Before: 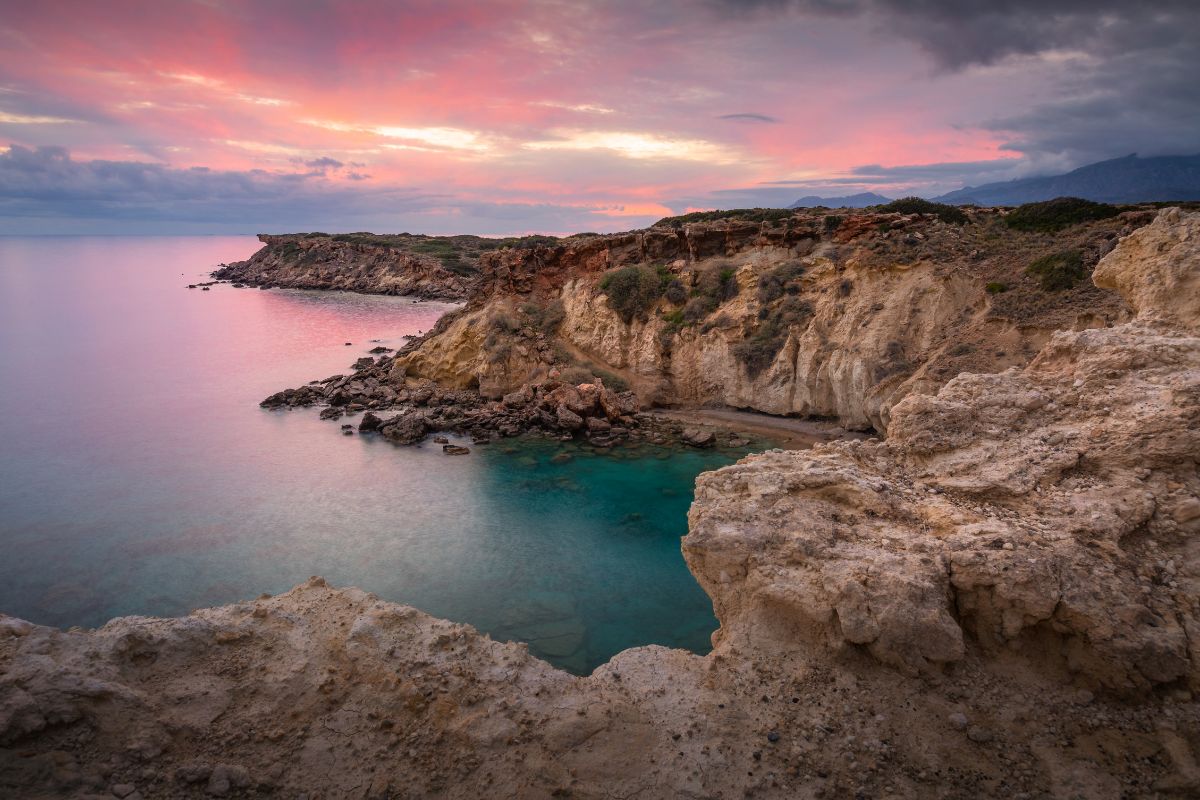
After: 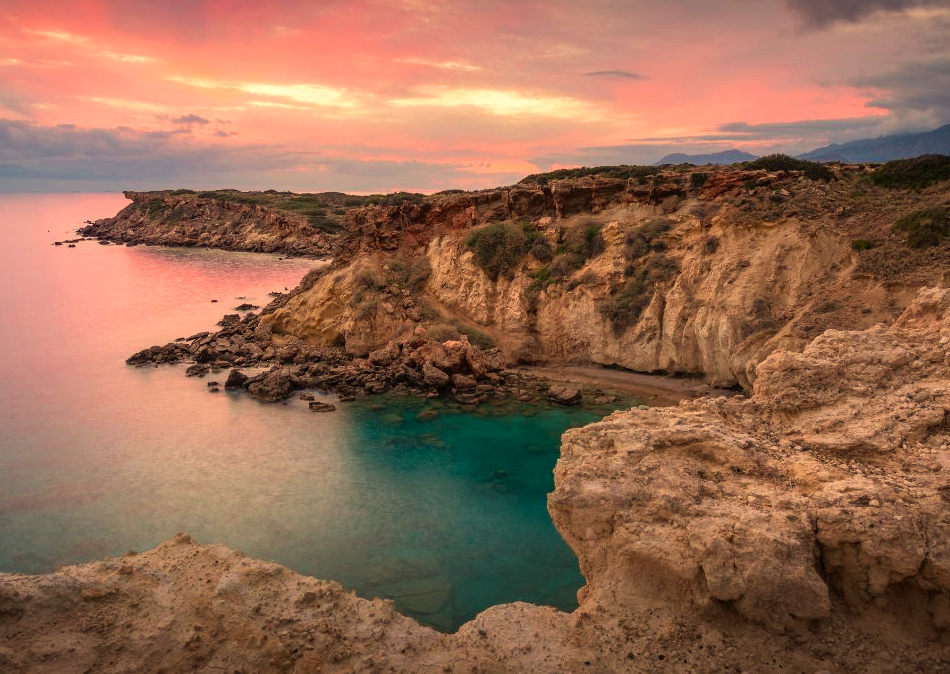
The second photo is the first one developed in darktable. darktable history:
white balance: red 1.123, blue 0.83
crop: left 11.225%, top 5.381%, right 9.565%, bottom 10.314%
velvia: on, module defaults
